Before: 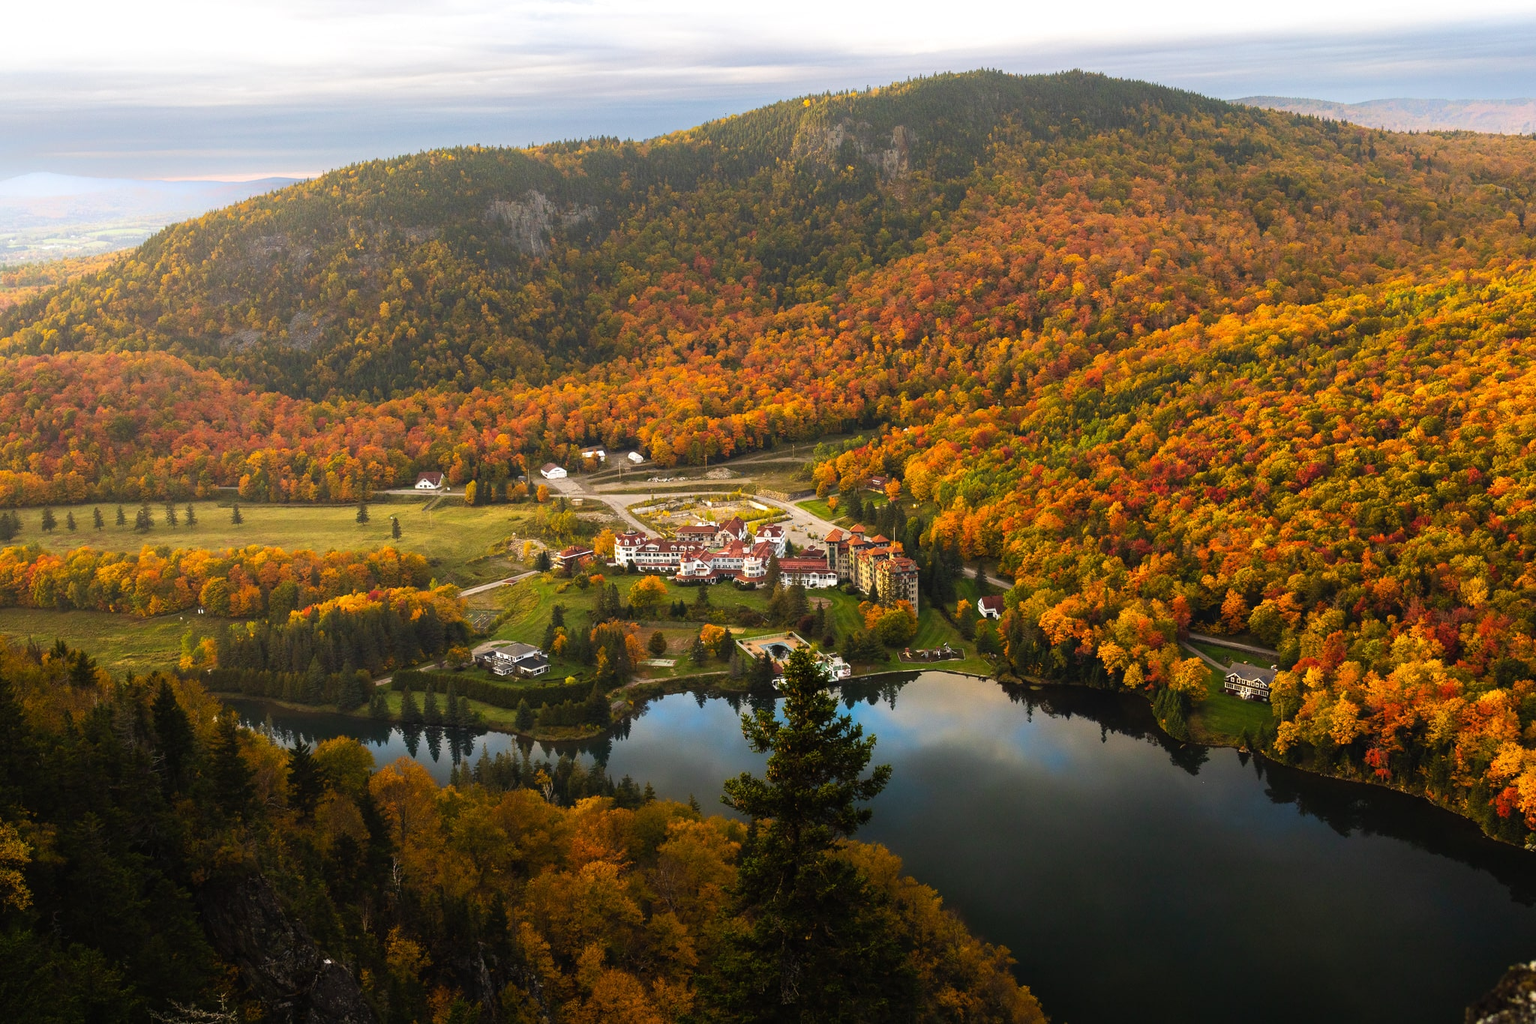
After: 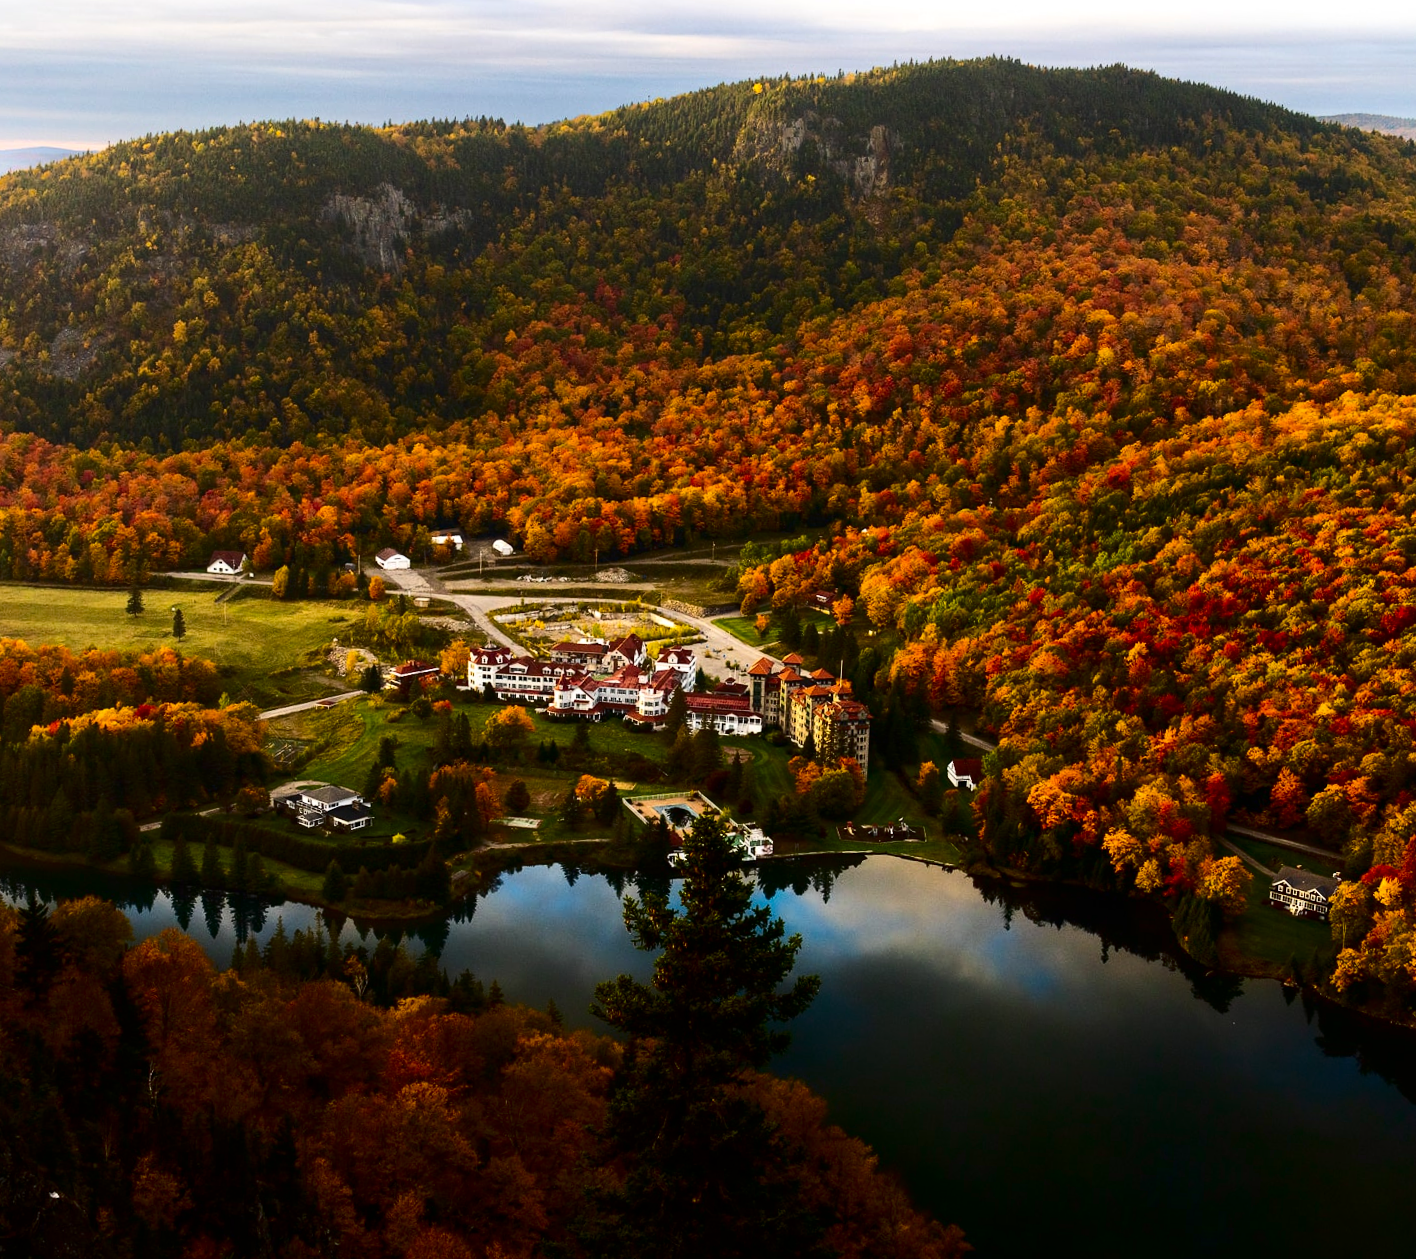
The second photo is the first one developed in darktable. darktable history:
contrast brightness saturation: contrast 0.24, brightness -0.24, saturation 0.14
crop and rotate: angle -3.27°, left 14.277%, top 0.028%, right 10.766%, bottom 0.028%
